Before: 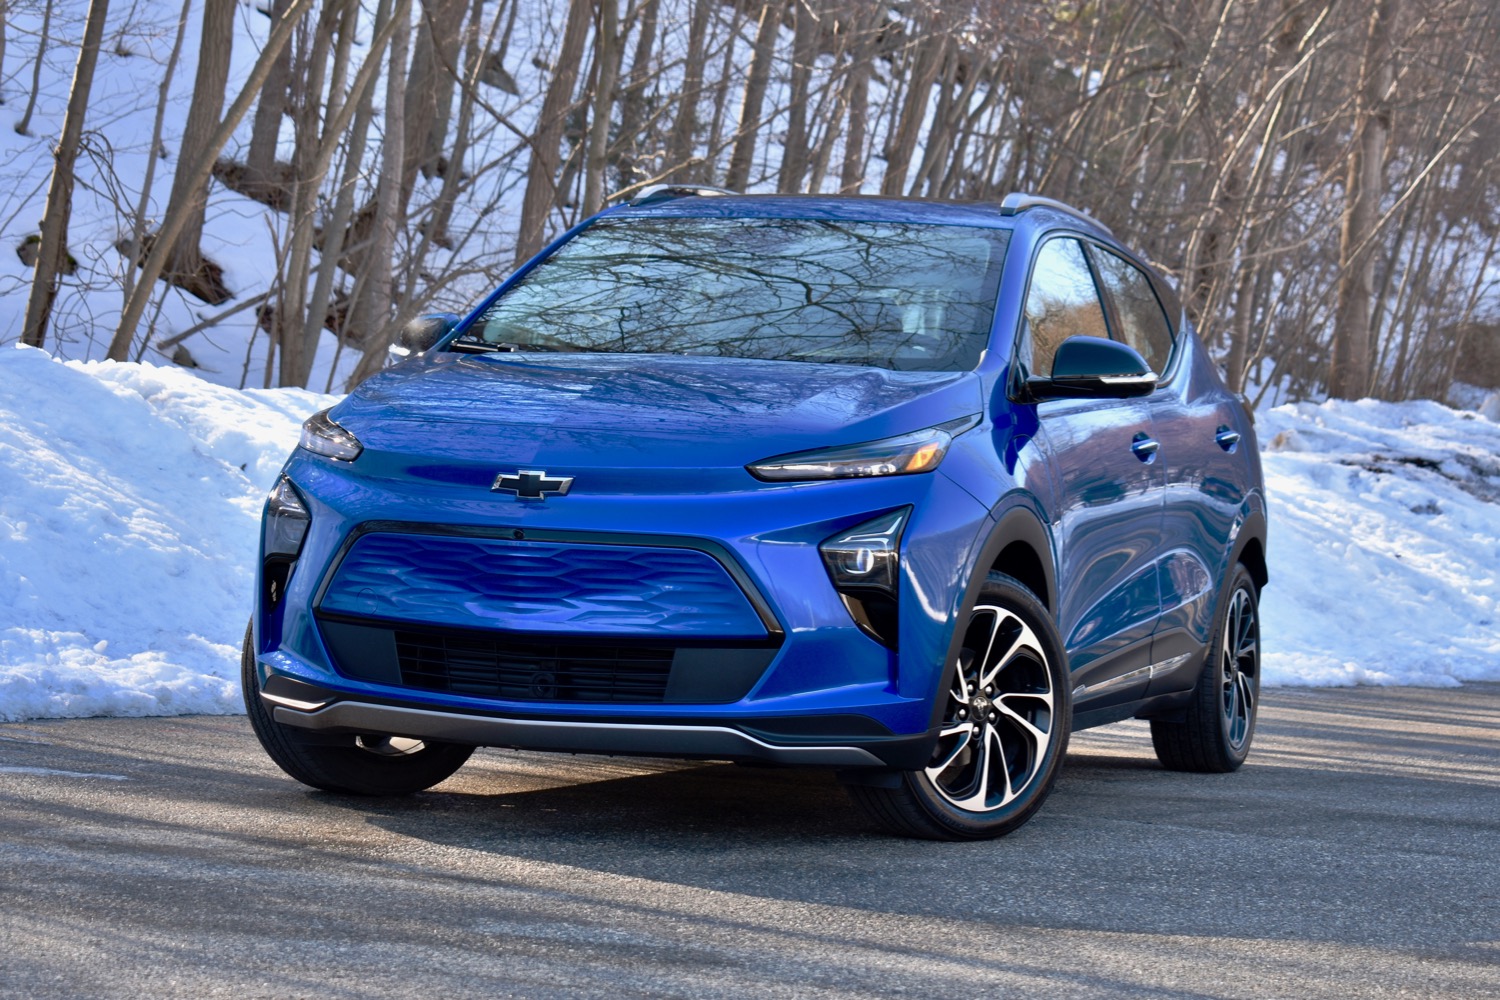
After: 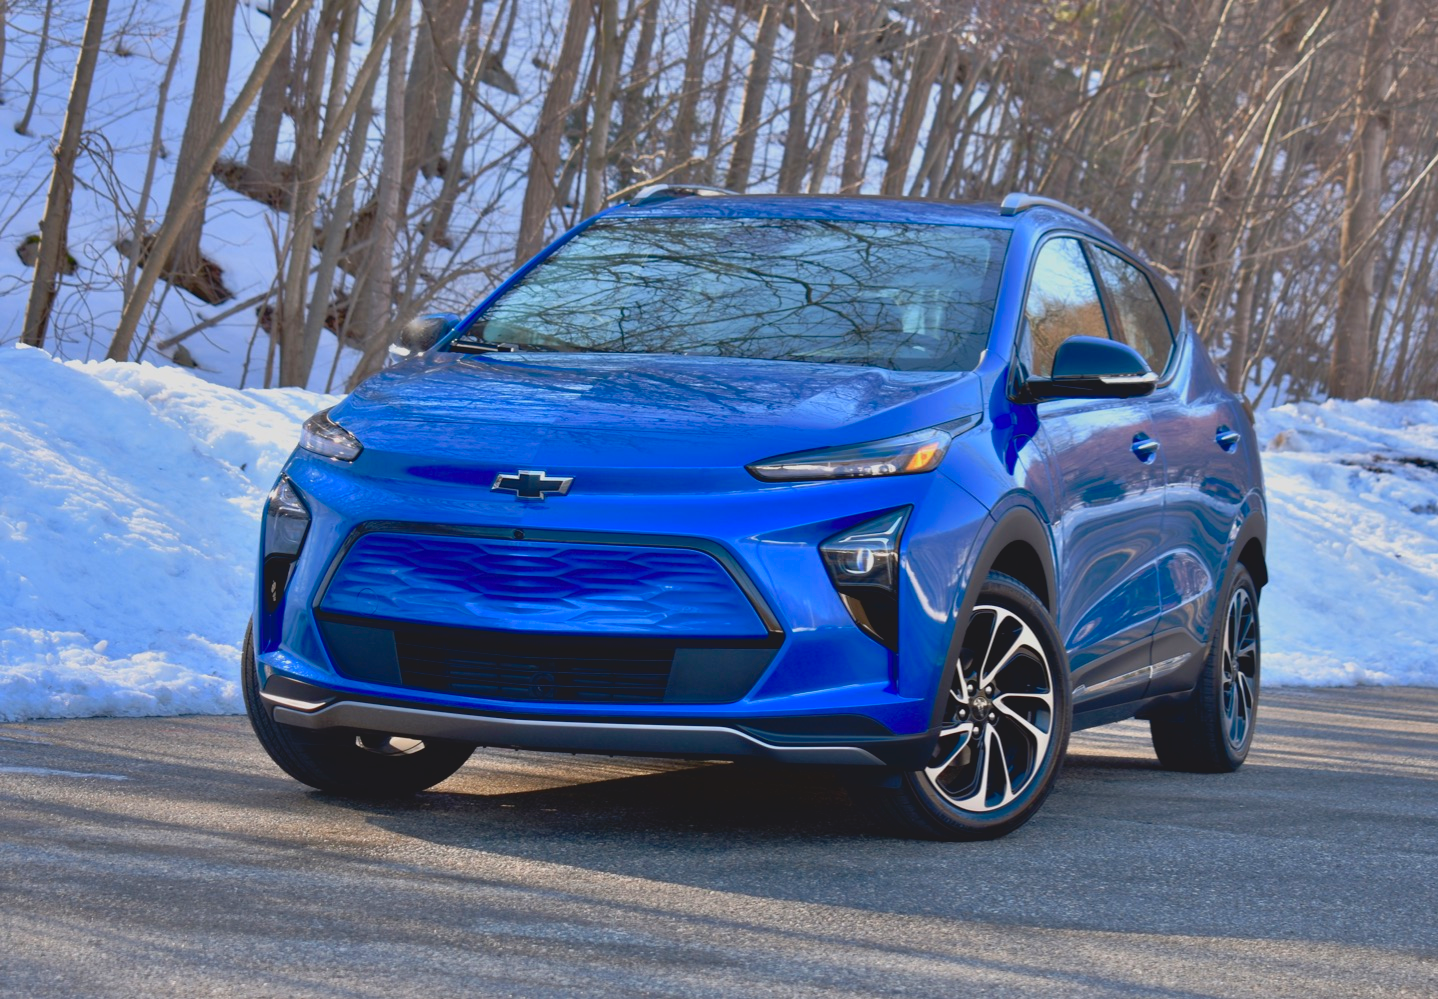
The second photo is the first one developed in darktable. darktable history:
contrast brightness saturation: contrast -0.19, saturation 0.19
crop: right 4.126%, bottom 0.031%
